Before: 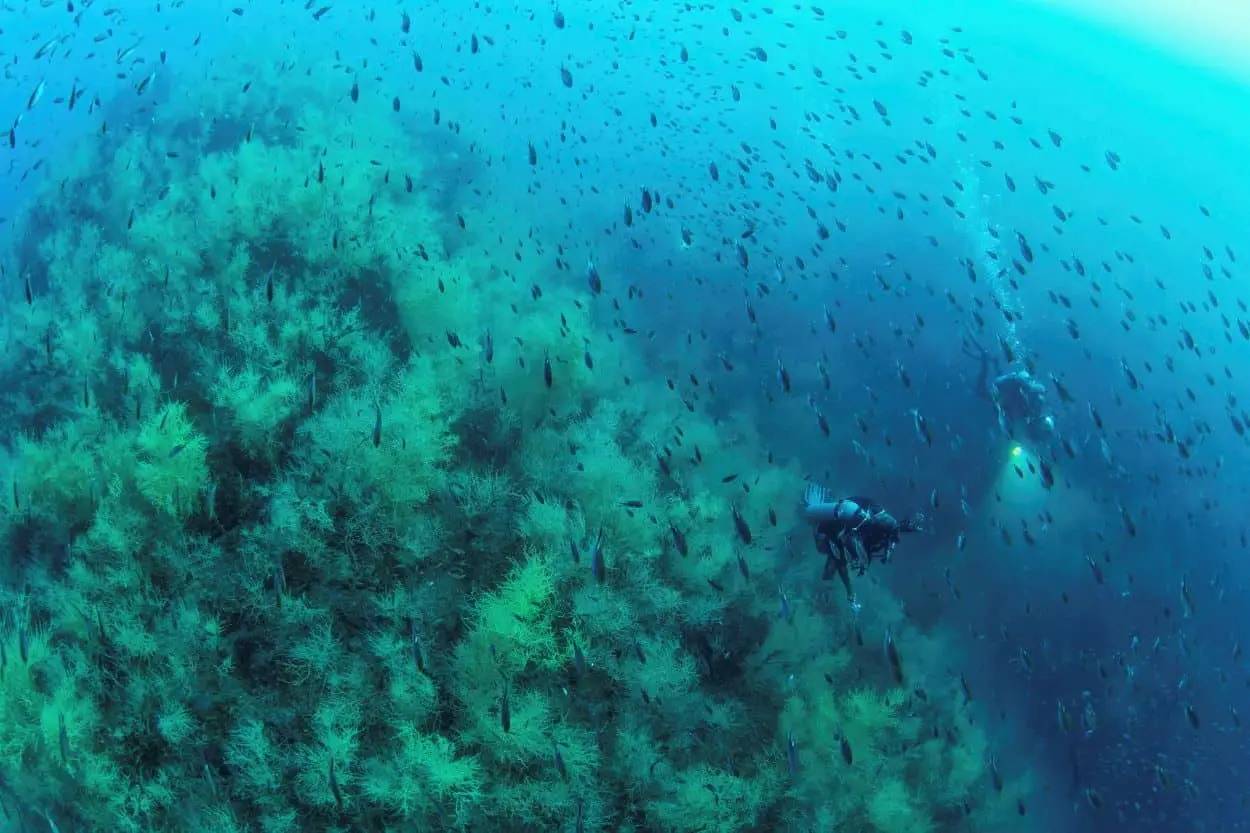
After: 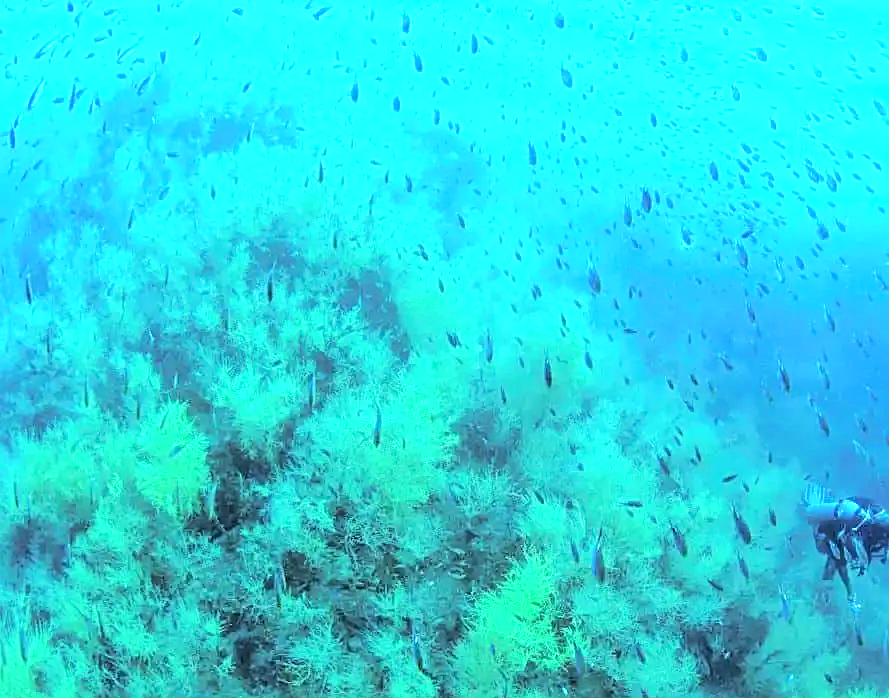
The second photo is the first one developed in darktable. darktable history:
sharpen: on, module defaults
tone equalizer: -7 EV 0.152 EV, -6 EV 0.571 EV, -5 EV 1.12 EV, -4 EV 1.29 EV, -3 EV 1.13 EV, -2 EV 0.6 EV, -1 EV 0.154 EV, edges refinement/feathering 500, mask exposure compensation -1.57 EV, preserve details no
exposure: black level correction 0, exposure 1.095 EV, compensate highlight preservation false
crop: right 28.867%, bottom 16.185%
